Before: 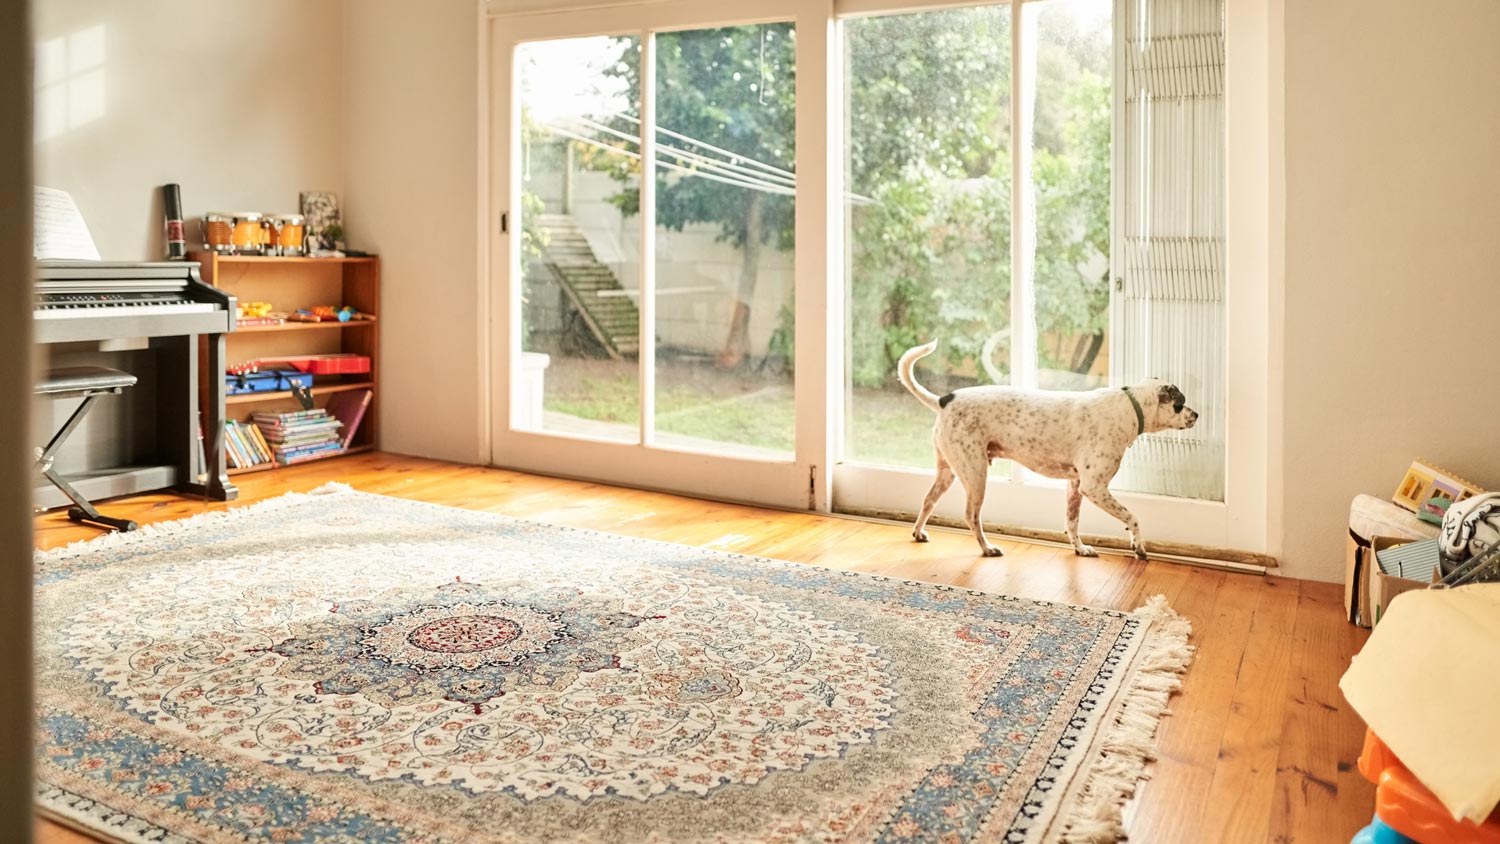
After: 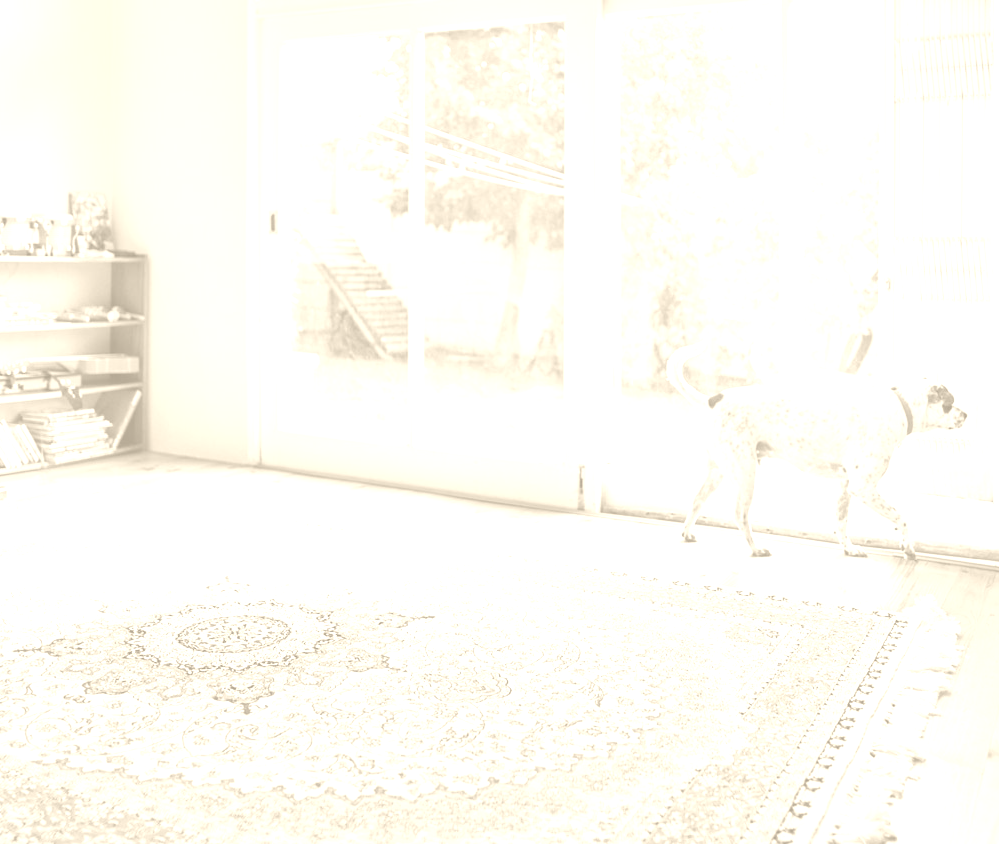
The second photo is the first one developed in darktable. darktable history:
colorize: hue 36°, saturation 71%, lightness 80.79%
crop: left 15.419%, right 17.914%
